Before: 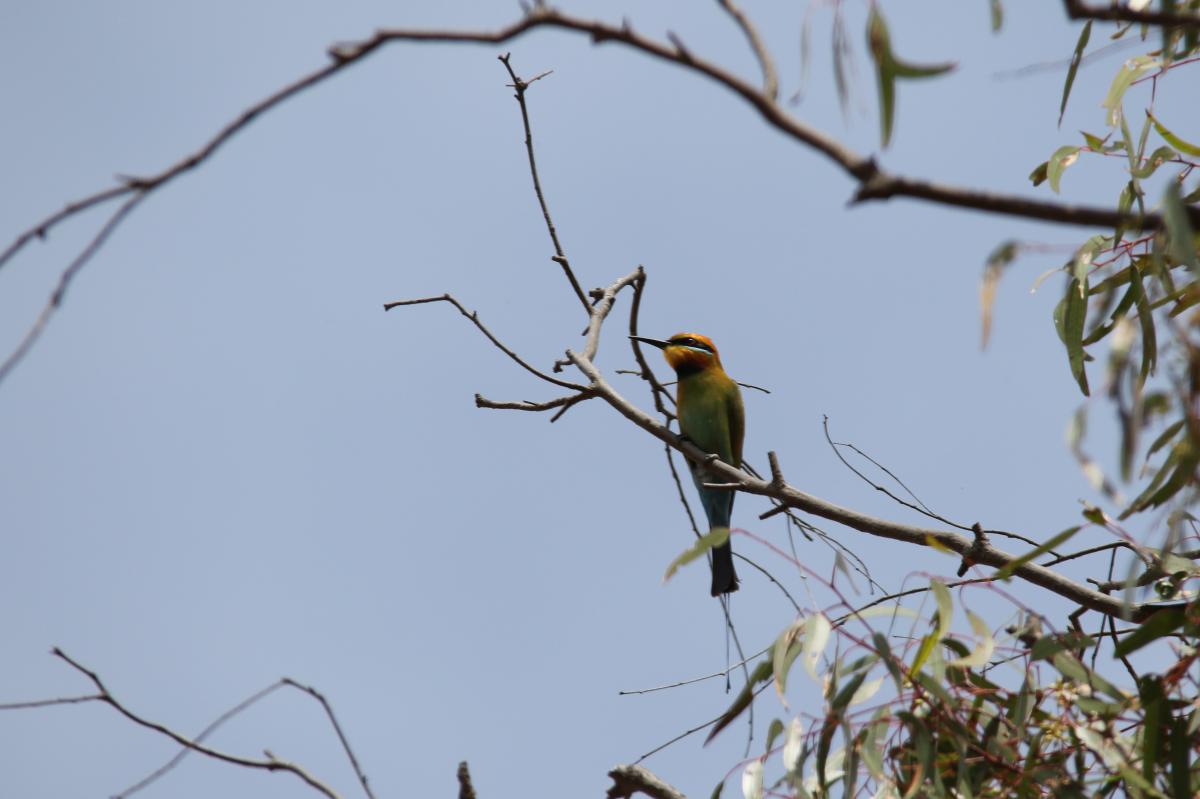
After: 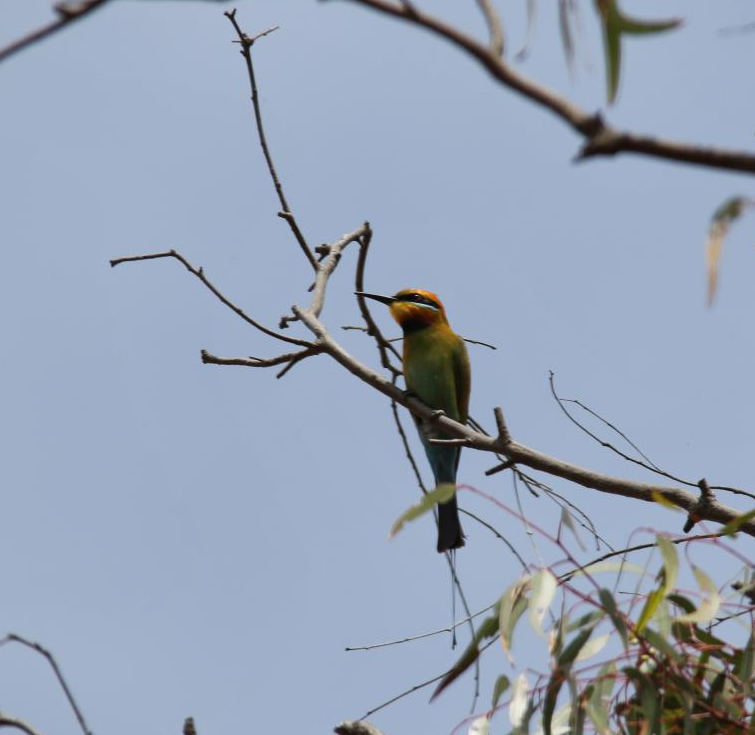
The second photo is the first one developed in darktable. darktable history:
shadows and highlights: shadows 31.93, highlights -31.61, soften with gaussian
crop and rotate: left 22.852%, top 5.627%, right 14.208%, bottom 2.302%
